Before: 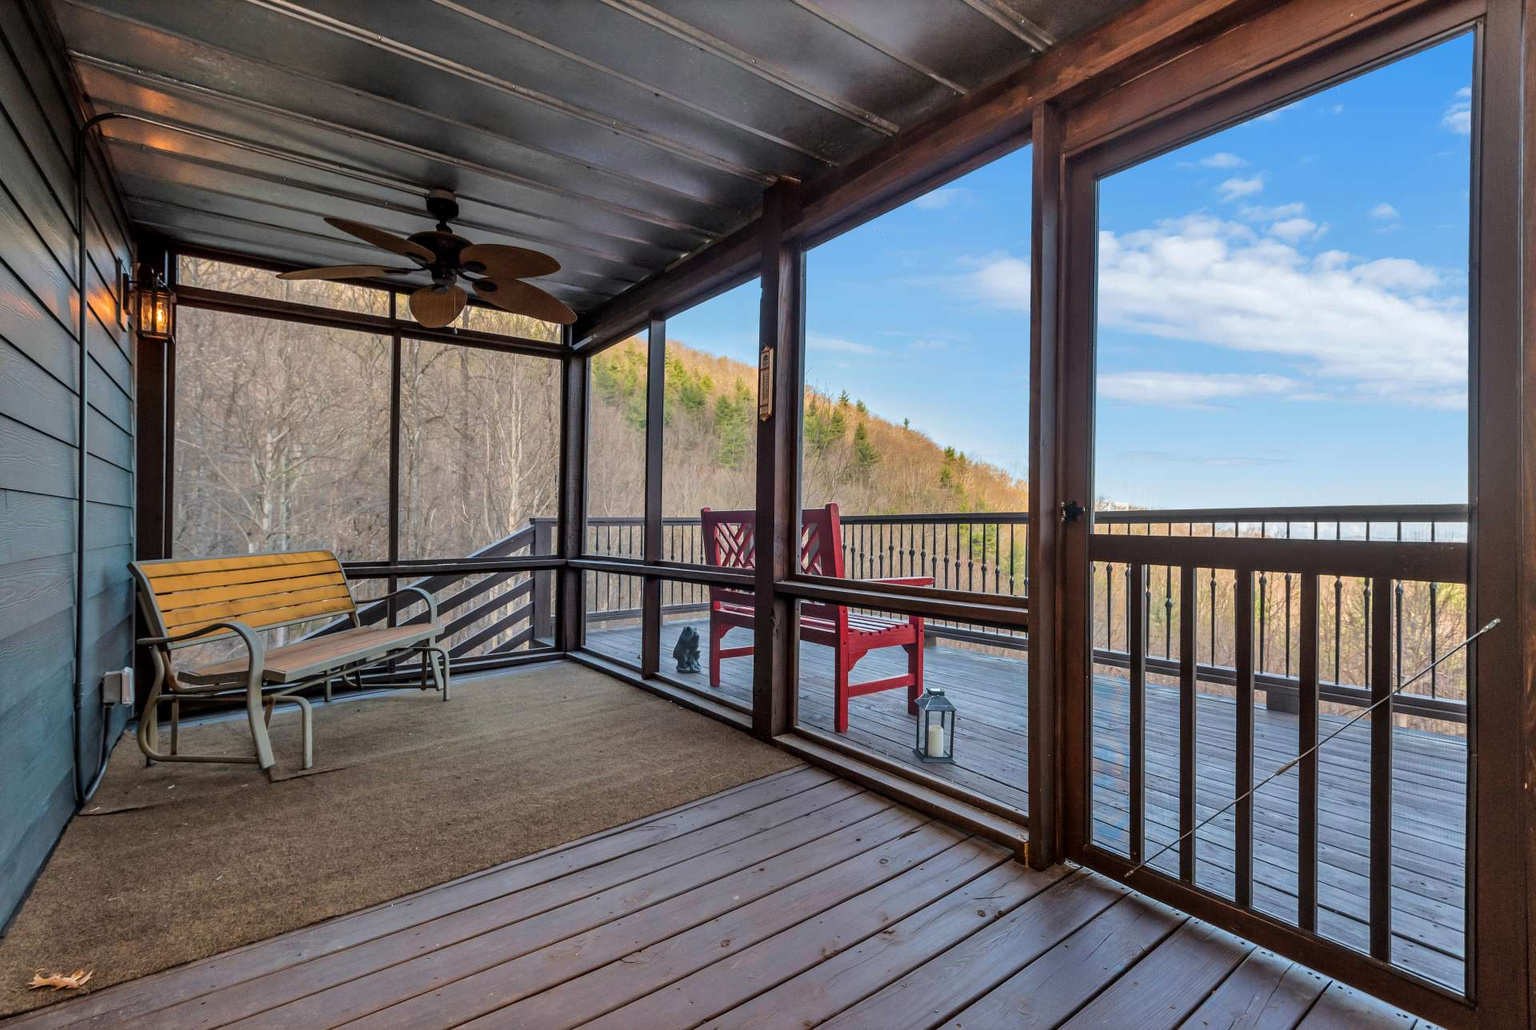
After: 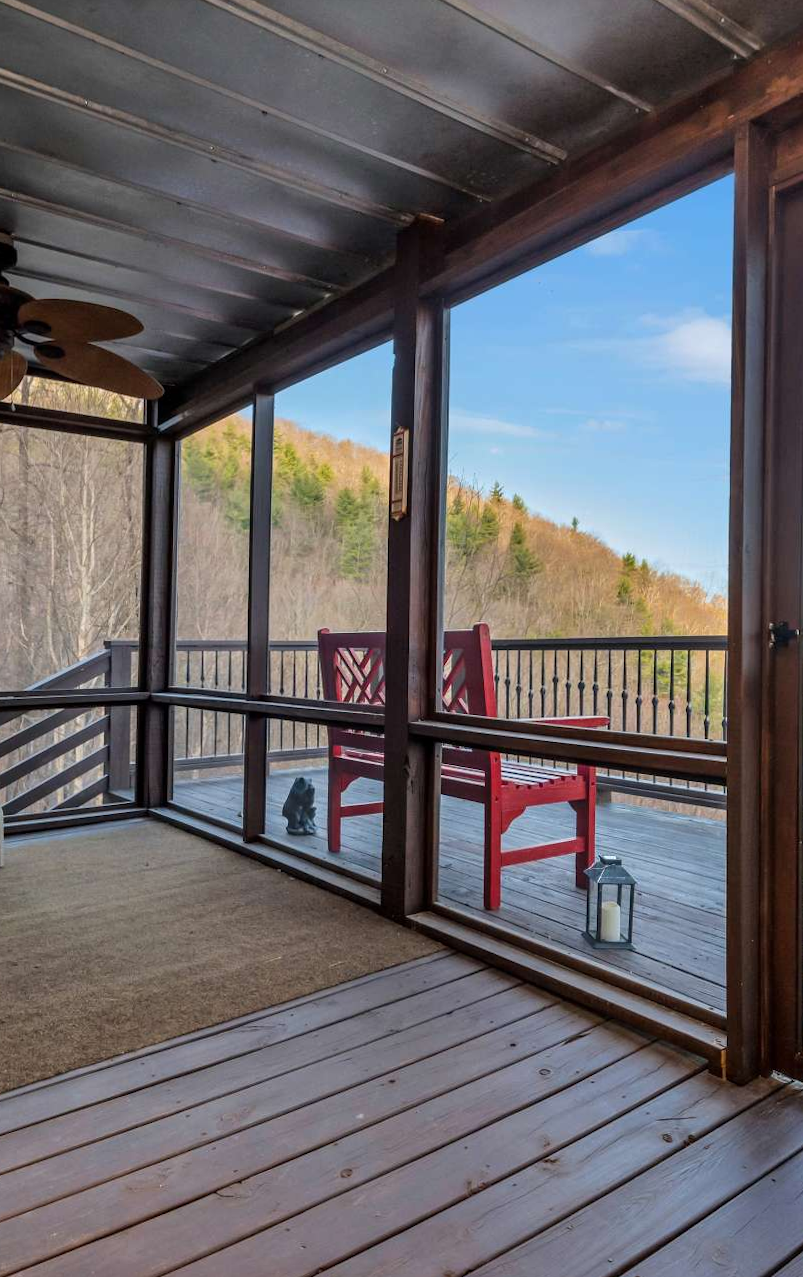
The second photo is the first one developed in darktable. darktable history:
crop: left 28.583%, right 29.231%
rotate and perspective: rotation 0.192°, lens shift (horizontal) -0.015, crop left 0.005, crop right 0.996, crop top 0.006, crop bottom 0.99
